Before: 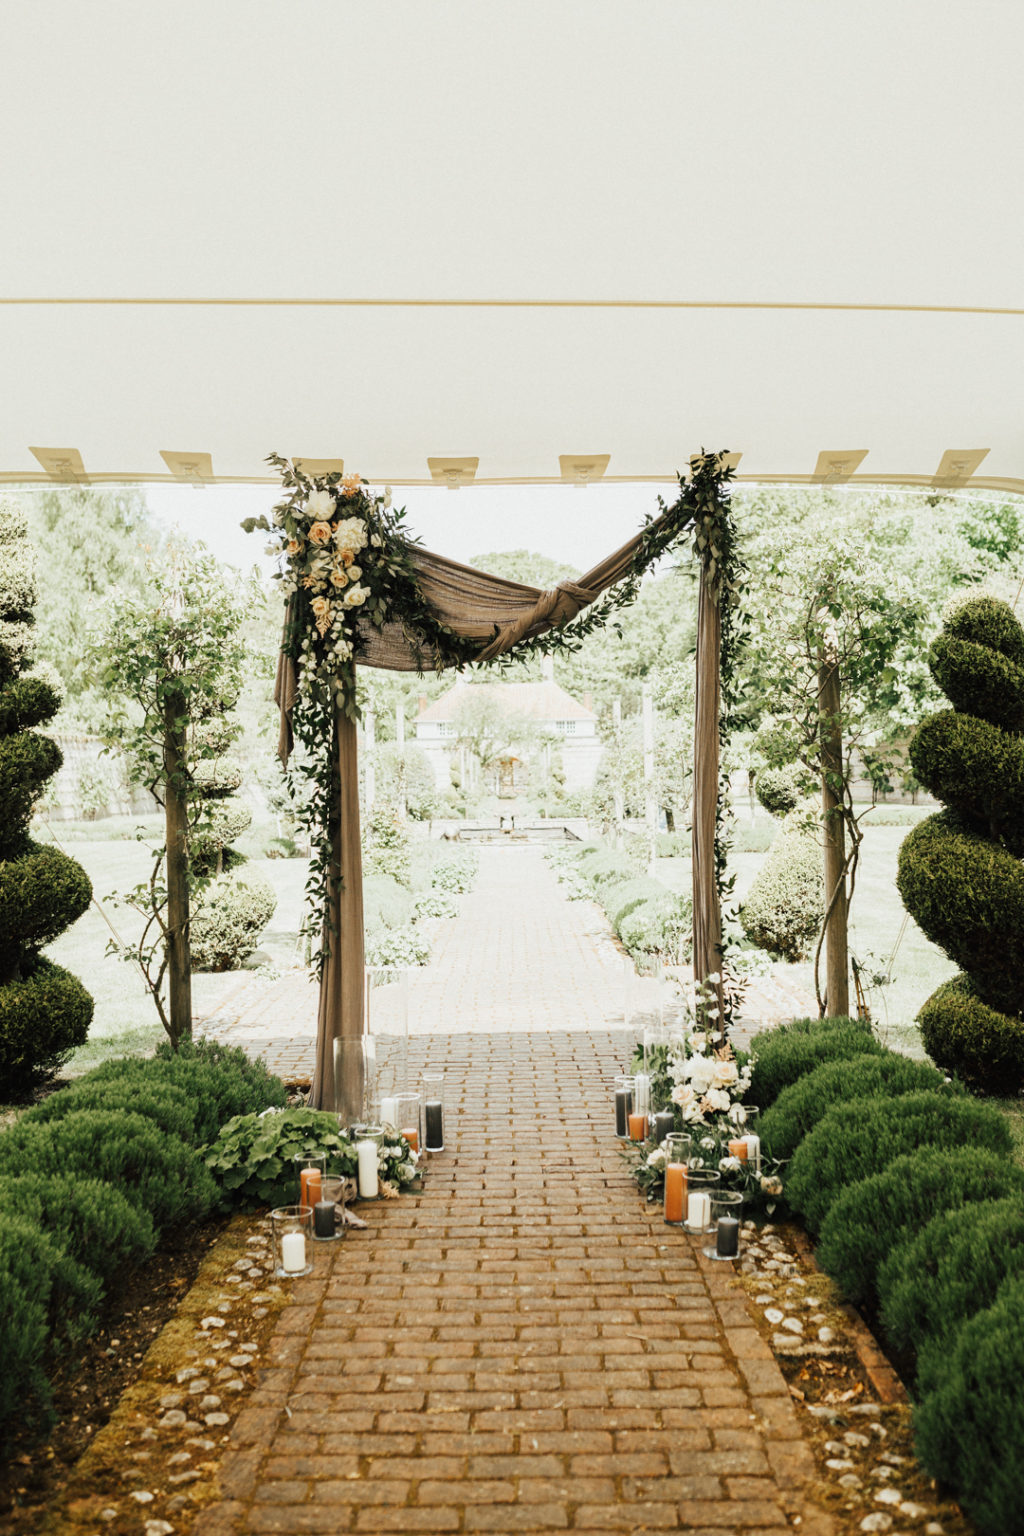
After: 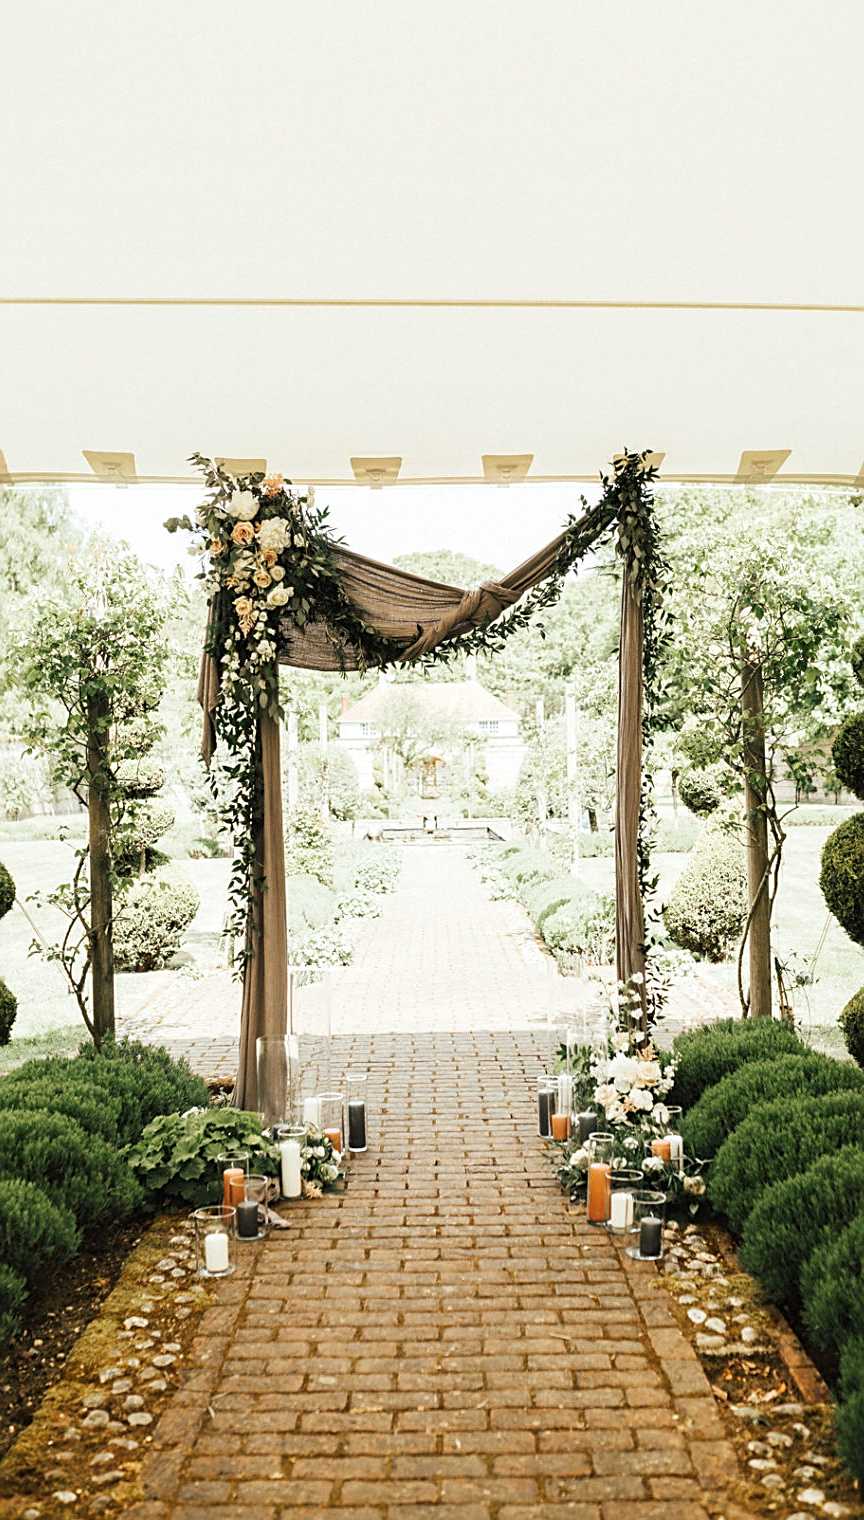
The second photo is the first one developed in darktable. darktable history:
crop: left 7.598%, right 7.873%
sharpen: on, module defaults
exposure: exposure 0.2 EV, compensate highlight preservation false
